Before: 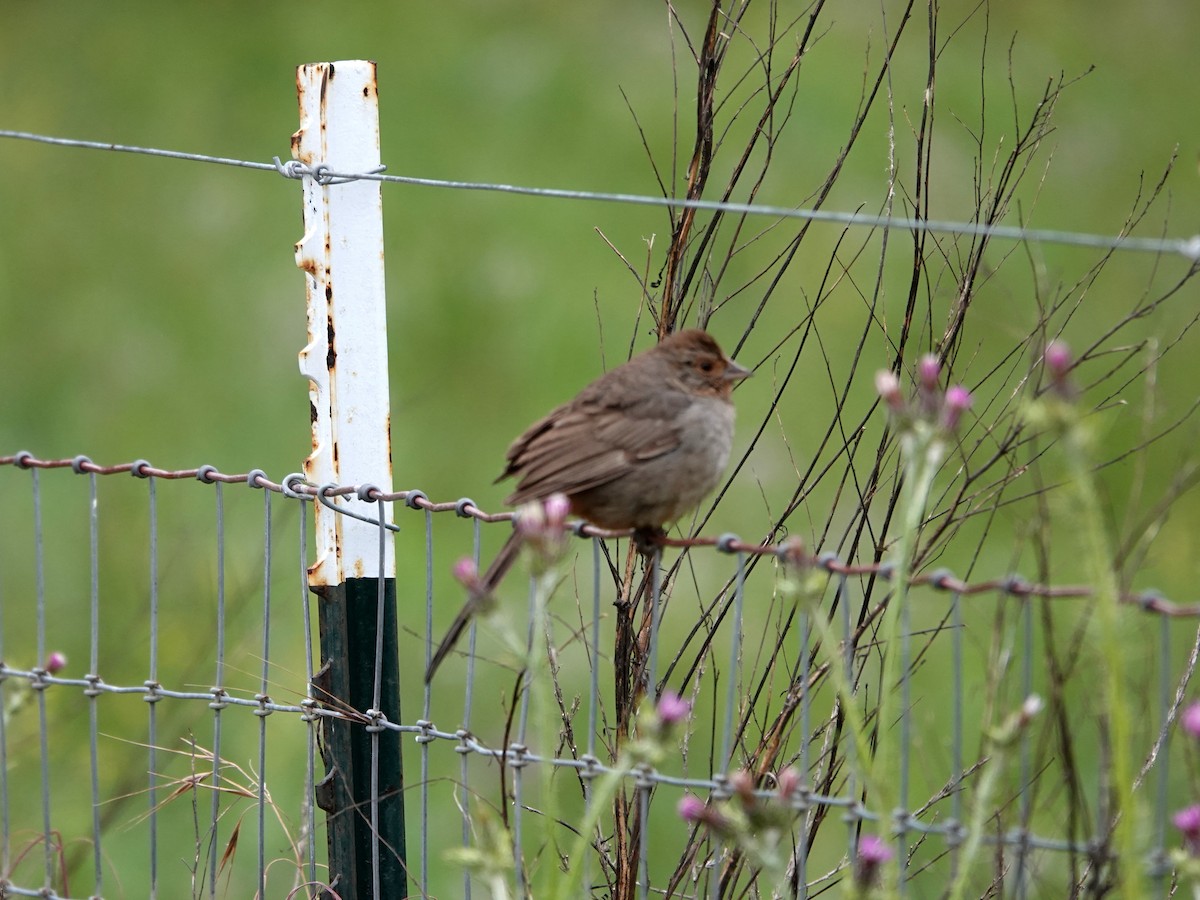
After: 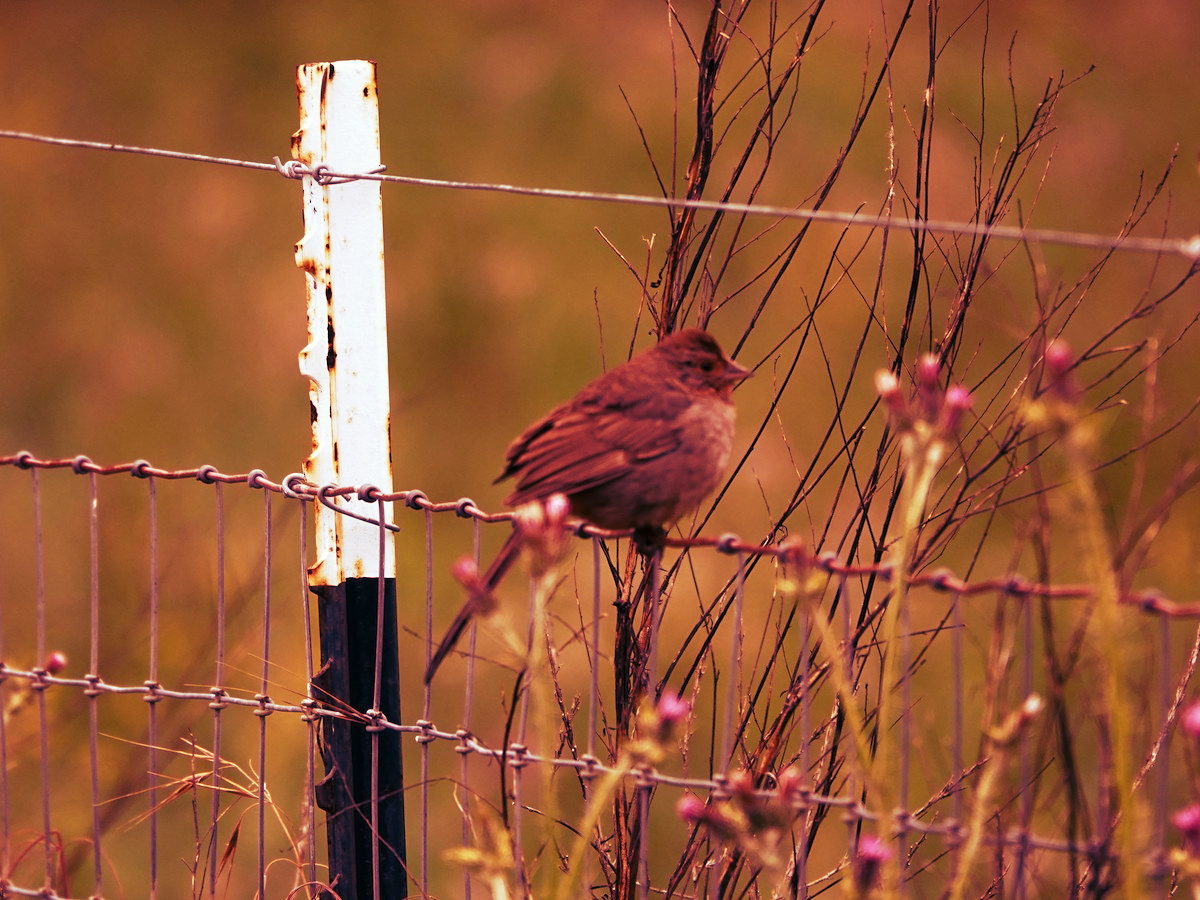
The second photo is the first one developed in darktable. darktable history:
tone curve: curves: ch0 [(0, 0) (0.003, 0.004) (0.011, 0.009) (0.025, 0.017) (0.044, 0.029) (0.069, 0.04) (0.1, 0.051) (0.136, 0.07) (0.177, 0.095) (0.224, 0.131) (0.277, 0.179) (0.335, 0.237) (0.399, 0.302) (0.468, 0.386) (0.543, 0.471) (0.623, 0.576) (0.709, 0.699) (0.801, 0.817) (0.898, 0.917) (1, 1)], preserve colors none
color look up table: target L [94.71, 93.91, 88.46, 89.55, 73.22, 69.31, 68.56, 63.42, 53.66, 47.33, 32.92, 27.1, 14.4, 200.2, 80.94, 71.82, 66.21, 62.59, 59.14, 54.84, 54.27, 52.22, 40.11, 32.46, 29.29, 11.87, 0.225, 99.8, 87.73, 77.63, 77.26, 73.73, 66.12, 65.42, 55.2, 53.37, 42.71, 52.97, 55.06, 48.22, 43.16, 28.33, 27.1, 16.04, 14.64, 70.53, 70.71, 50.72, 31.7], target a [-9.998, -16.48, -7.326, -41.4, -41.89, -22.16, 4.884, 6.819, -39.2, 30.99, -15.97, -28.26, -10.9, 0, 16.42, 19.97, 38.83, 32.79, 59.04, 50.71, 53.26, 40.13, 50.45, 28.53, 19.98, 24.57, -0.286, -2.119, 17.01, 12.07, 32.19, 10.77, 57.13, 33.69, 41.87, 52.14, 39.91, 59.6, 66.74, 52.05, 54.36, 22.98, 41.48, 24.56, 41.92, -18.14, -1.147, 26.19, 3.62], target b [49.84, 9.521, 70.13, 56.38, 18.71, 53.11, 48, 27.71, 33.62, 28.27, -9.966, 31.32, -13.74, 0, 22.86, 44.28, 45.82, 55.41, 27.46, 37.56, 49.16, 21.23, 32.52, 1.241, 40.16, 15.97, -0.102, 2.414, -13.68, -26.66, -26.63, 15.53, -31.36, 10.19, -5.383, 17.18, -80.62, 4.963, -49.62, -27.46, 11.51, -51.81, -20.32, -45.27, -56.89, -32.27, -13.64, -46.23, -33.59], num patches 49
